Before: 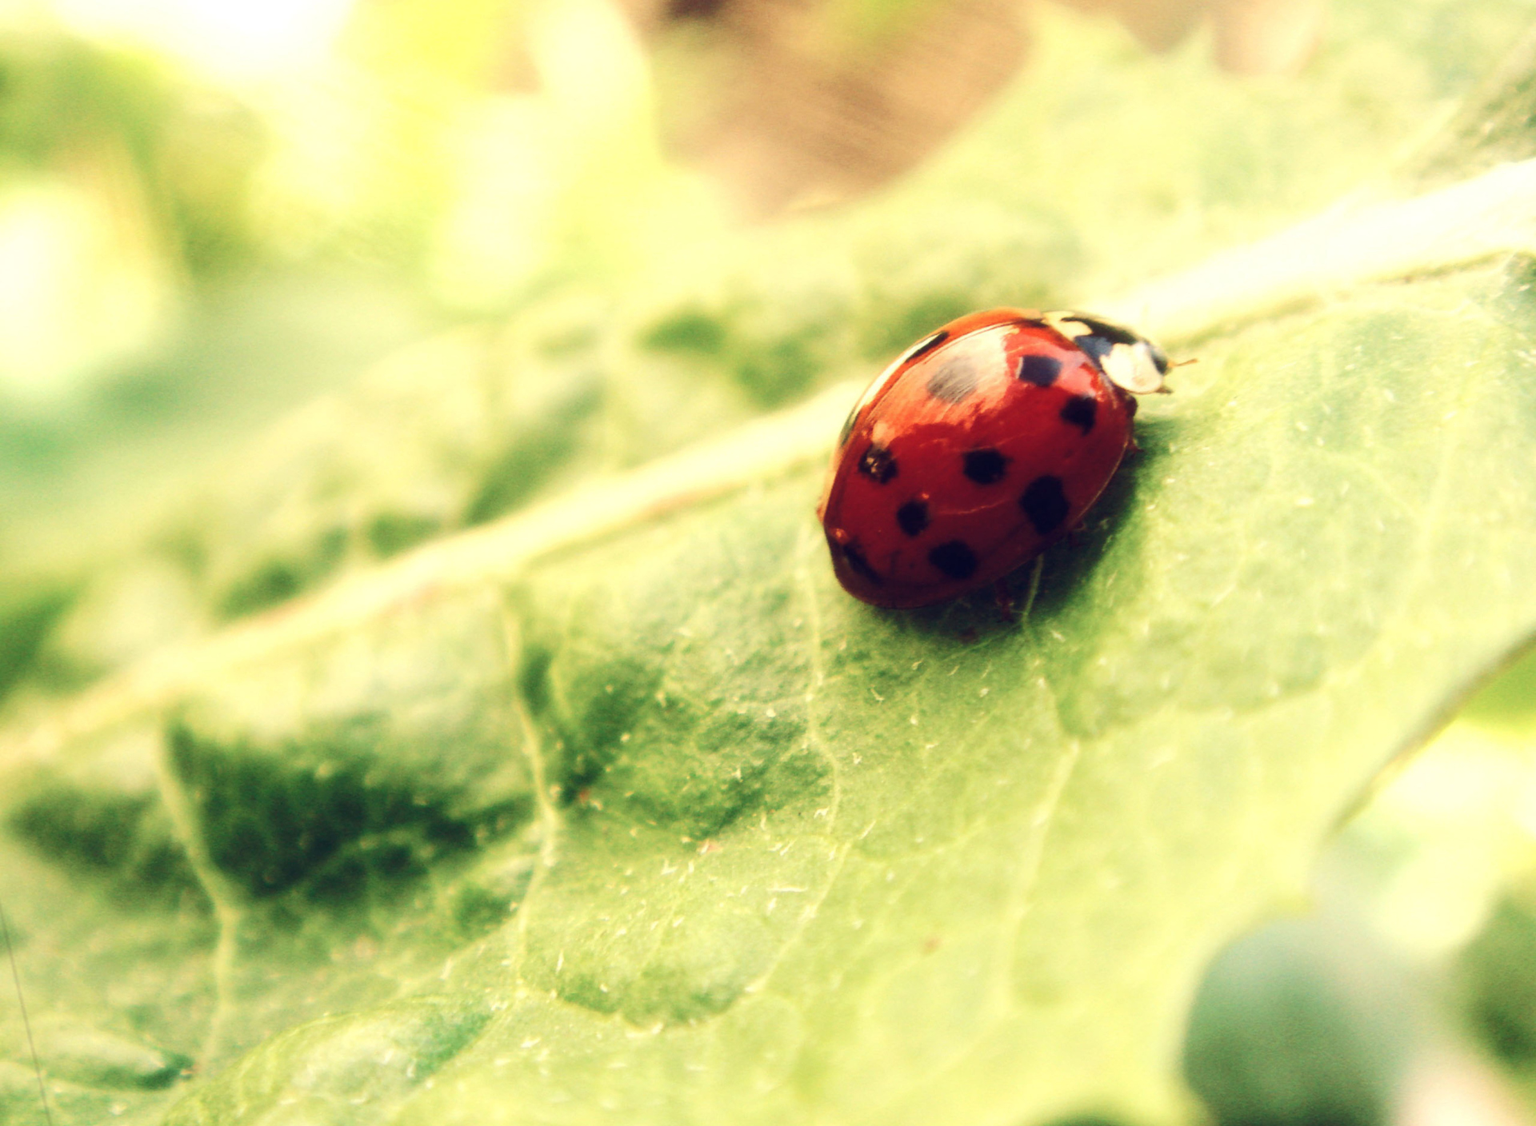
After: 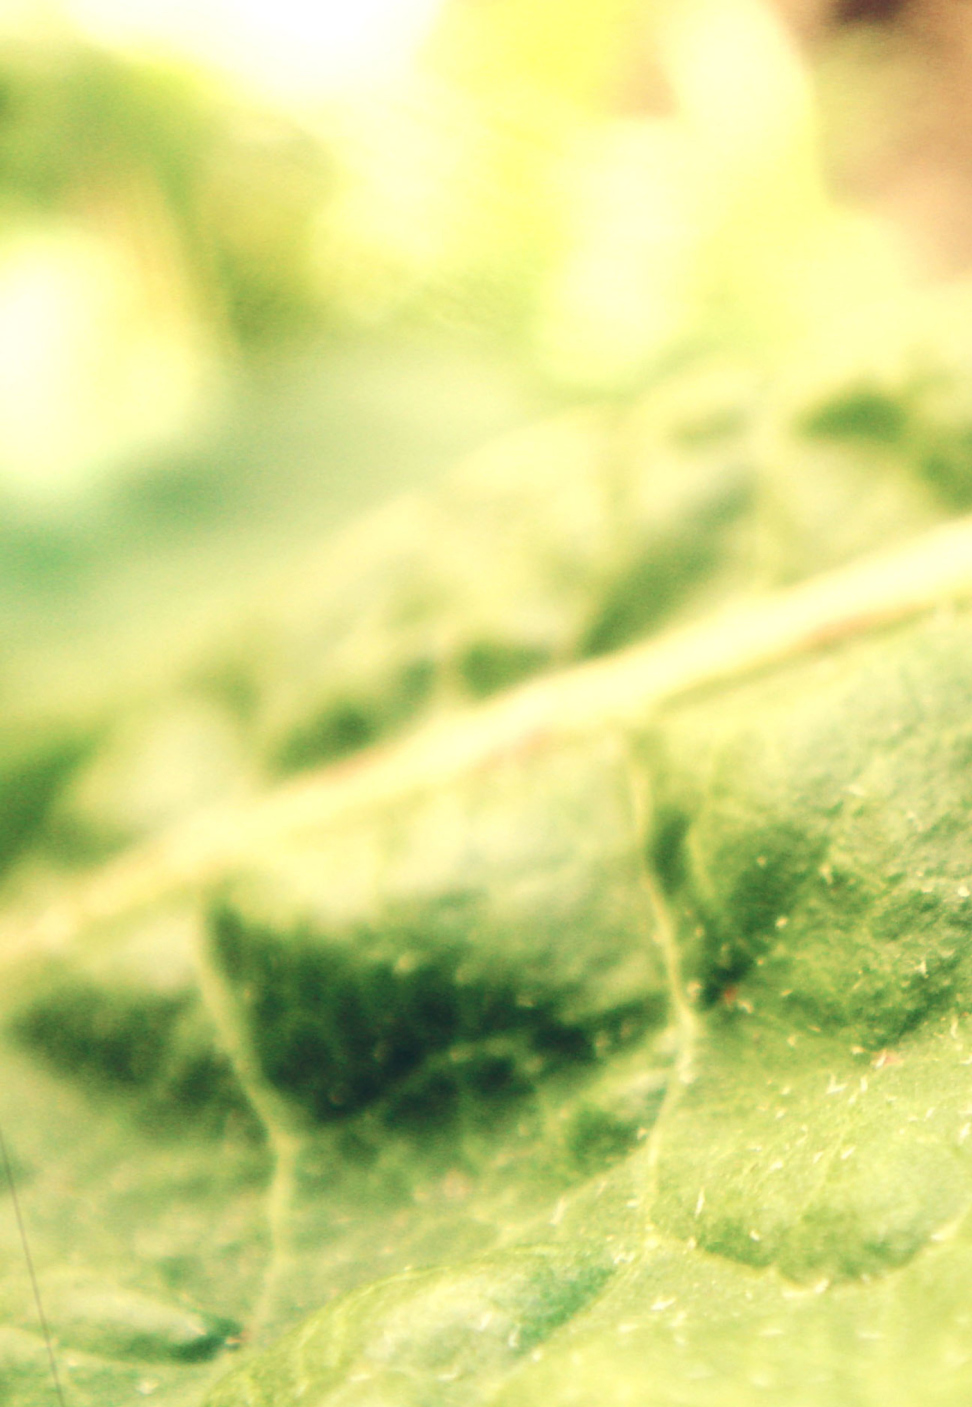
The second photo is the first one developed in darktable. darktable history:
crop and rotate: left 0.004%, top 0%, right 49.368%
